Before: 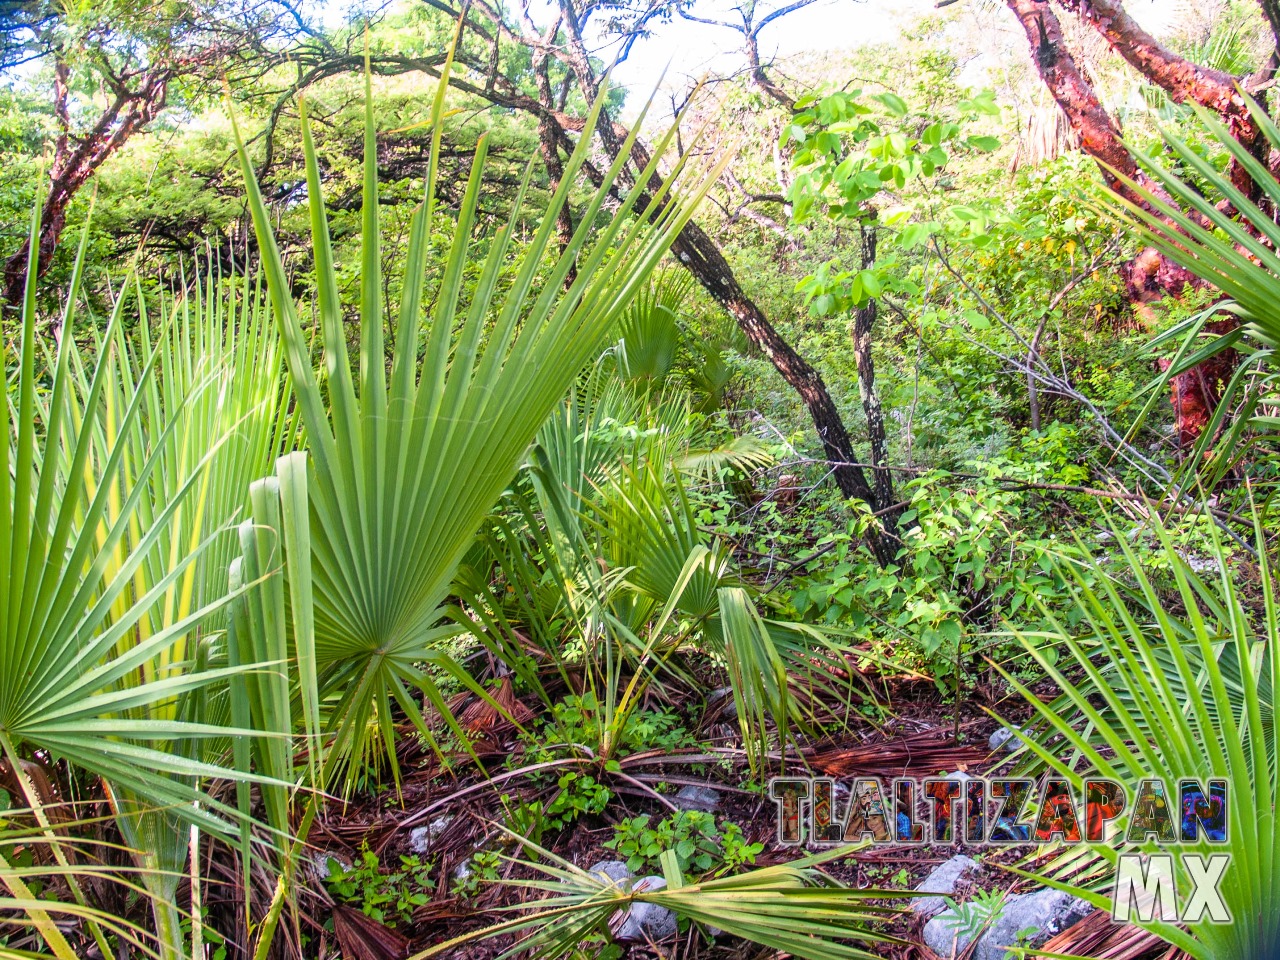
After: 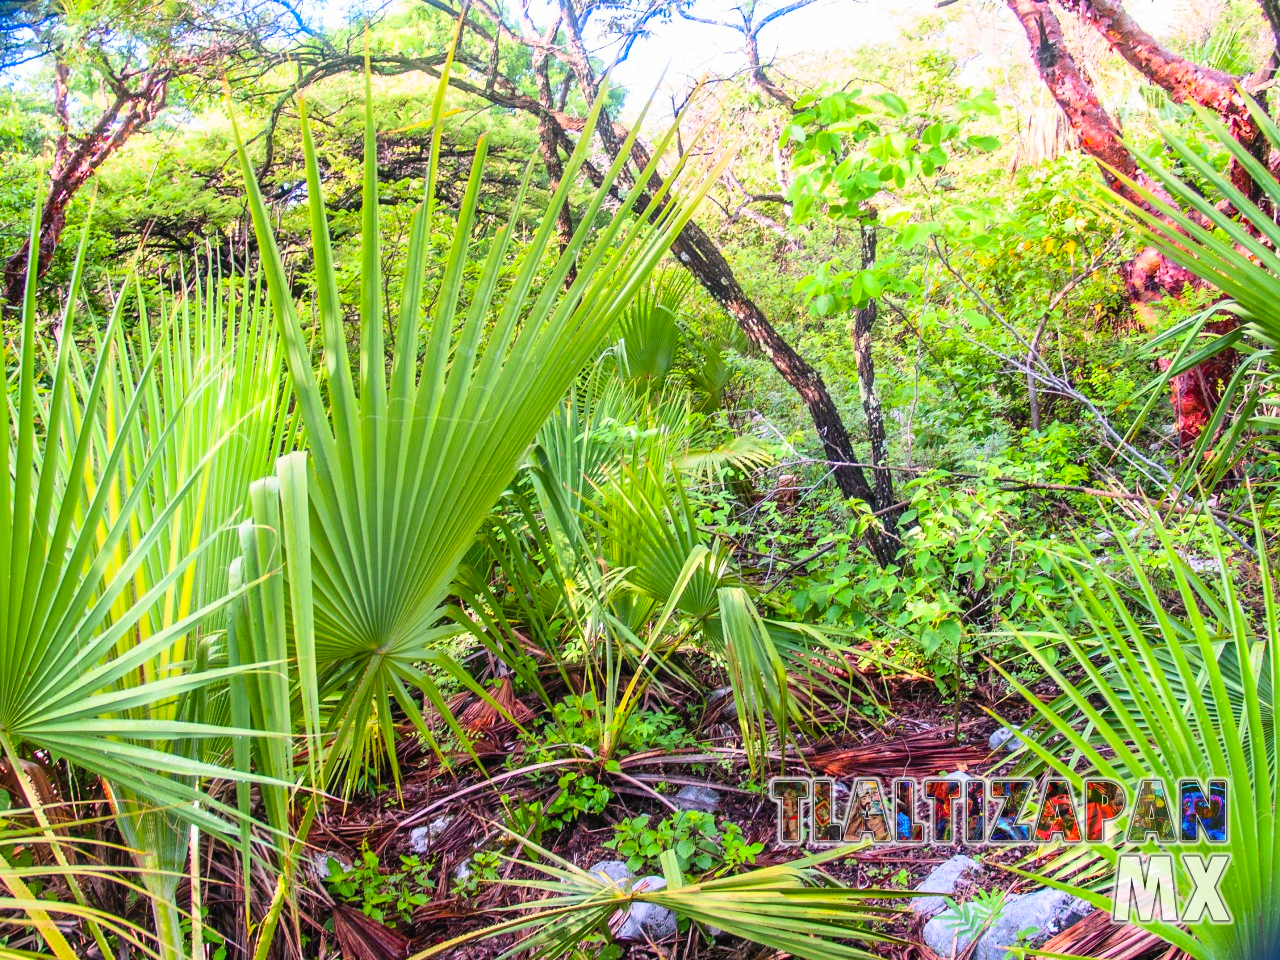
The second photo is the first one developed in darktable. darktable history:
shadows and highlights: shadows 25, white point adjustment -3, highlights -30
exposure: exposure 0.2 EV, compensate highlight preservation false
contrast brightness saturation: contrast 0.2, brightness 0.16, saturation 0.22
